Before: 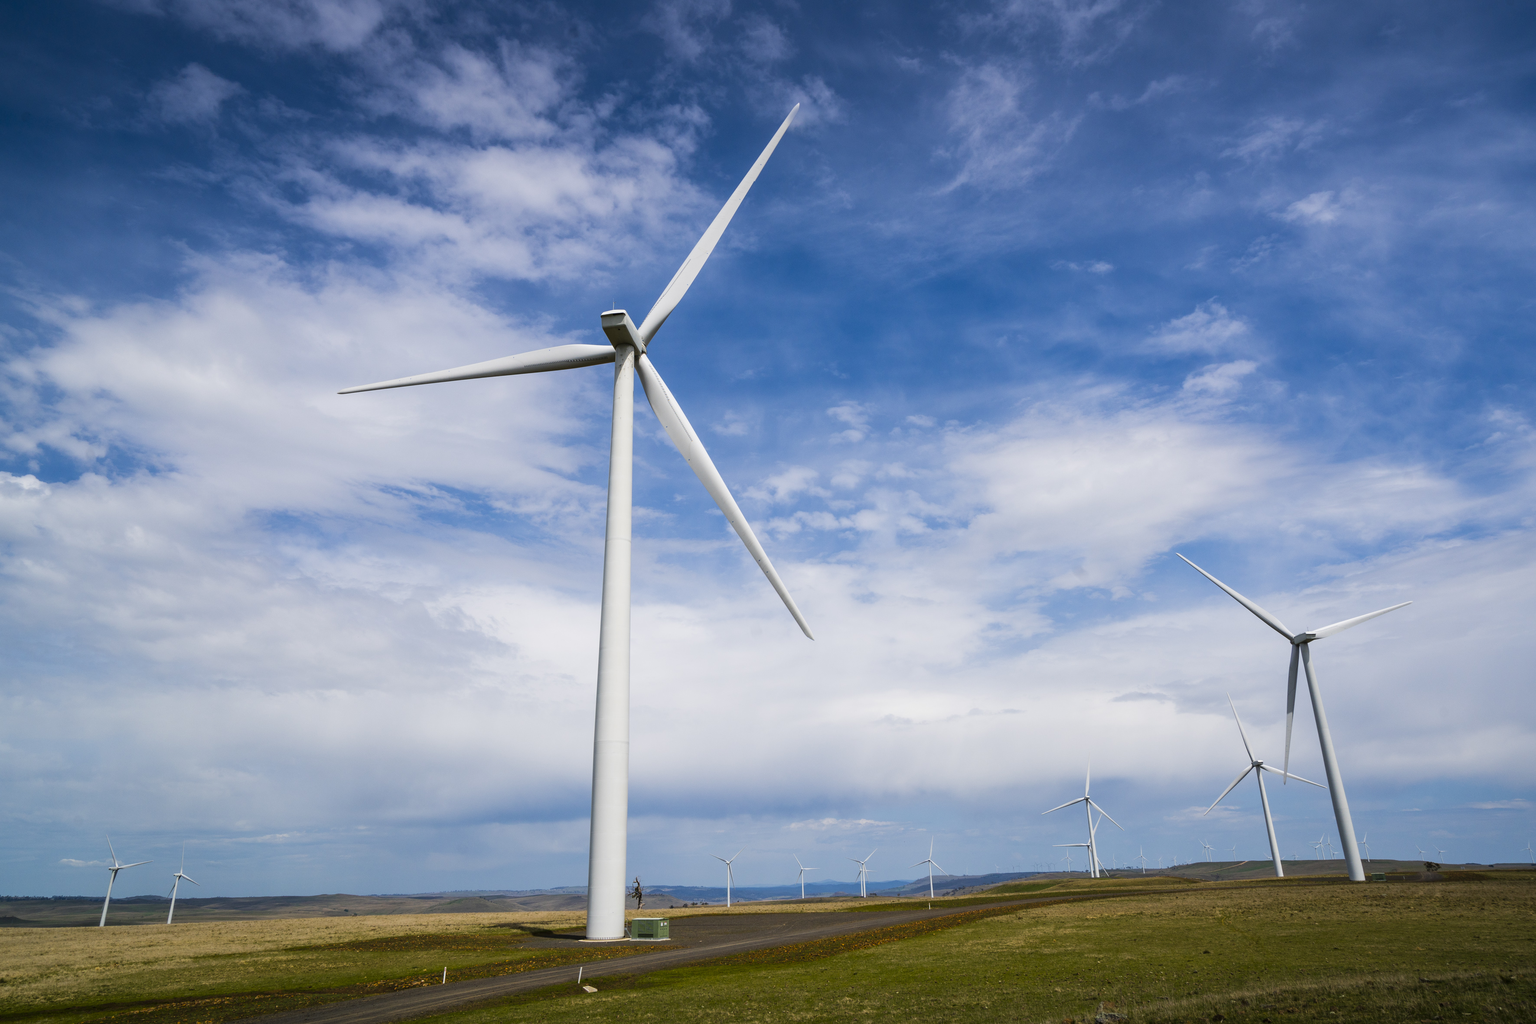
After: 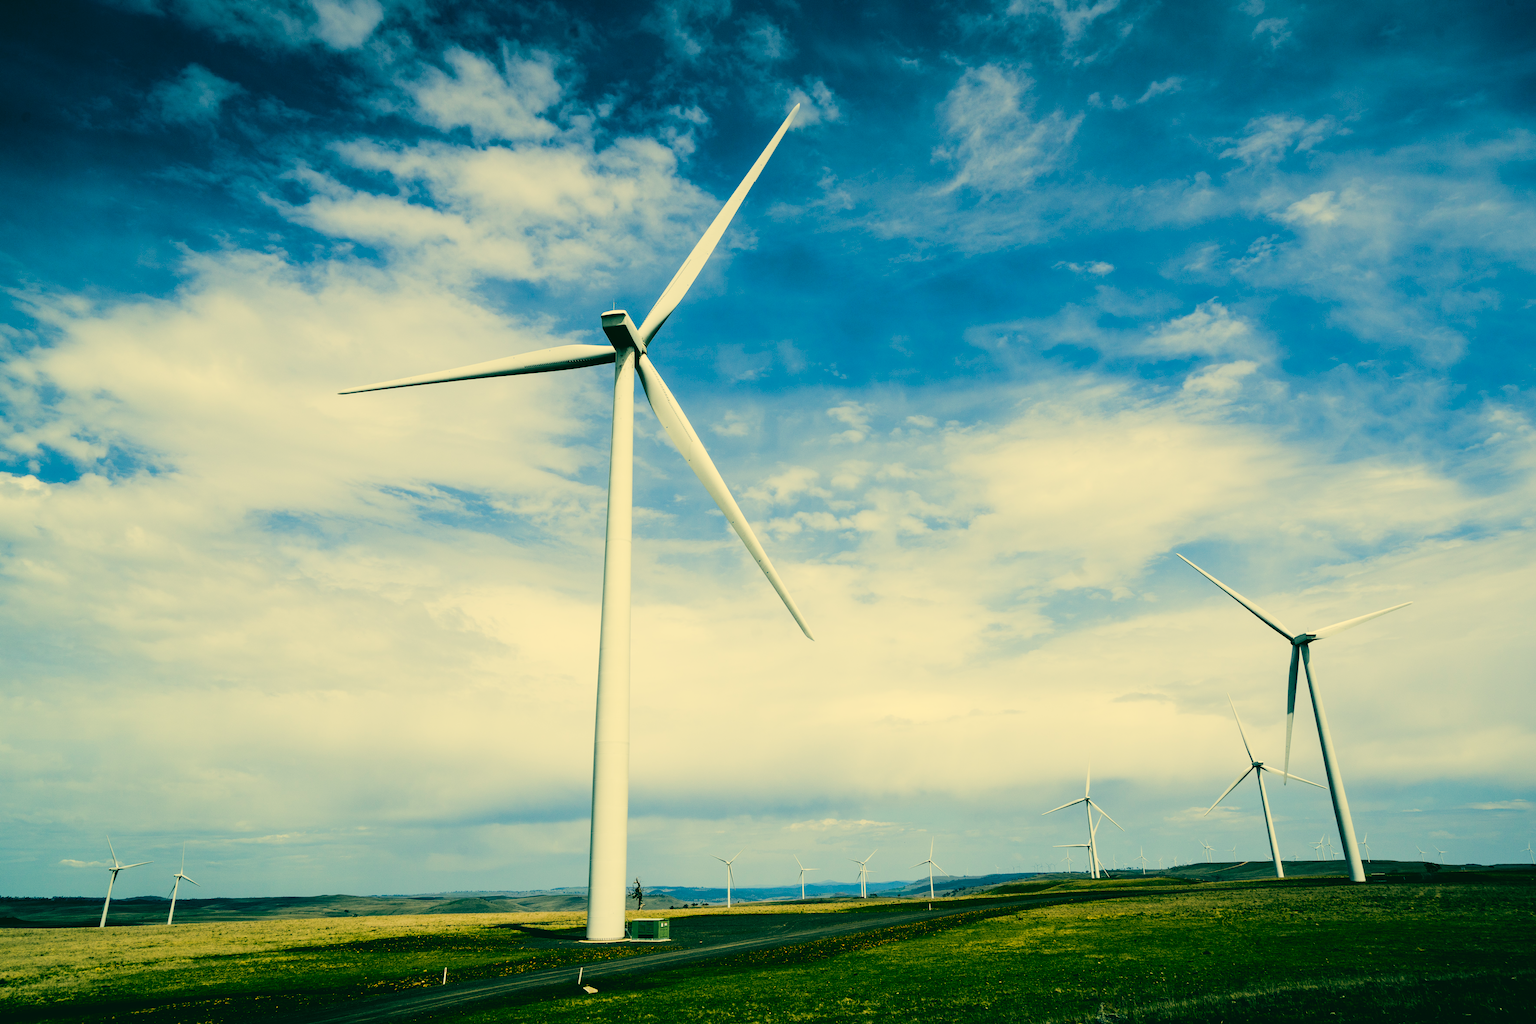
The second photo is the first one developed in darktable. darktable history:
tone equalizer: -8 EV -0.75 EV, -7 EV -0.7 EV, -6 EV -0.6 EV, -5 EV -0.4 EV, -3 EV 0.4 EV, -2 EV 0.6 EV, -1 EV 0.7 EV, +0 EV 0.75 EV, edges refinement/feathering 500, mask exposure compensation -1.57 EV, preserve details no
color correction: highlights a* 1.83, highlights b* 34.02, shadows a* -36.68, shadows b* -5.48
filmic rgb: black relative exposure -5 EV, hardness 2.88, contrast 1.2, highlights saturation mix -30%
